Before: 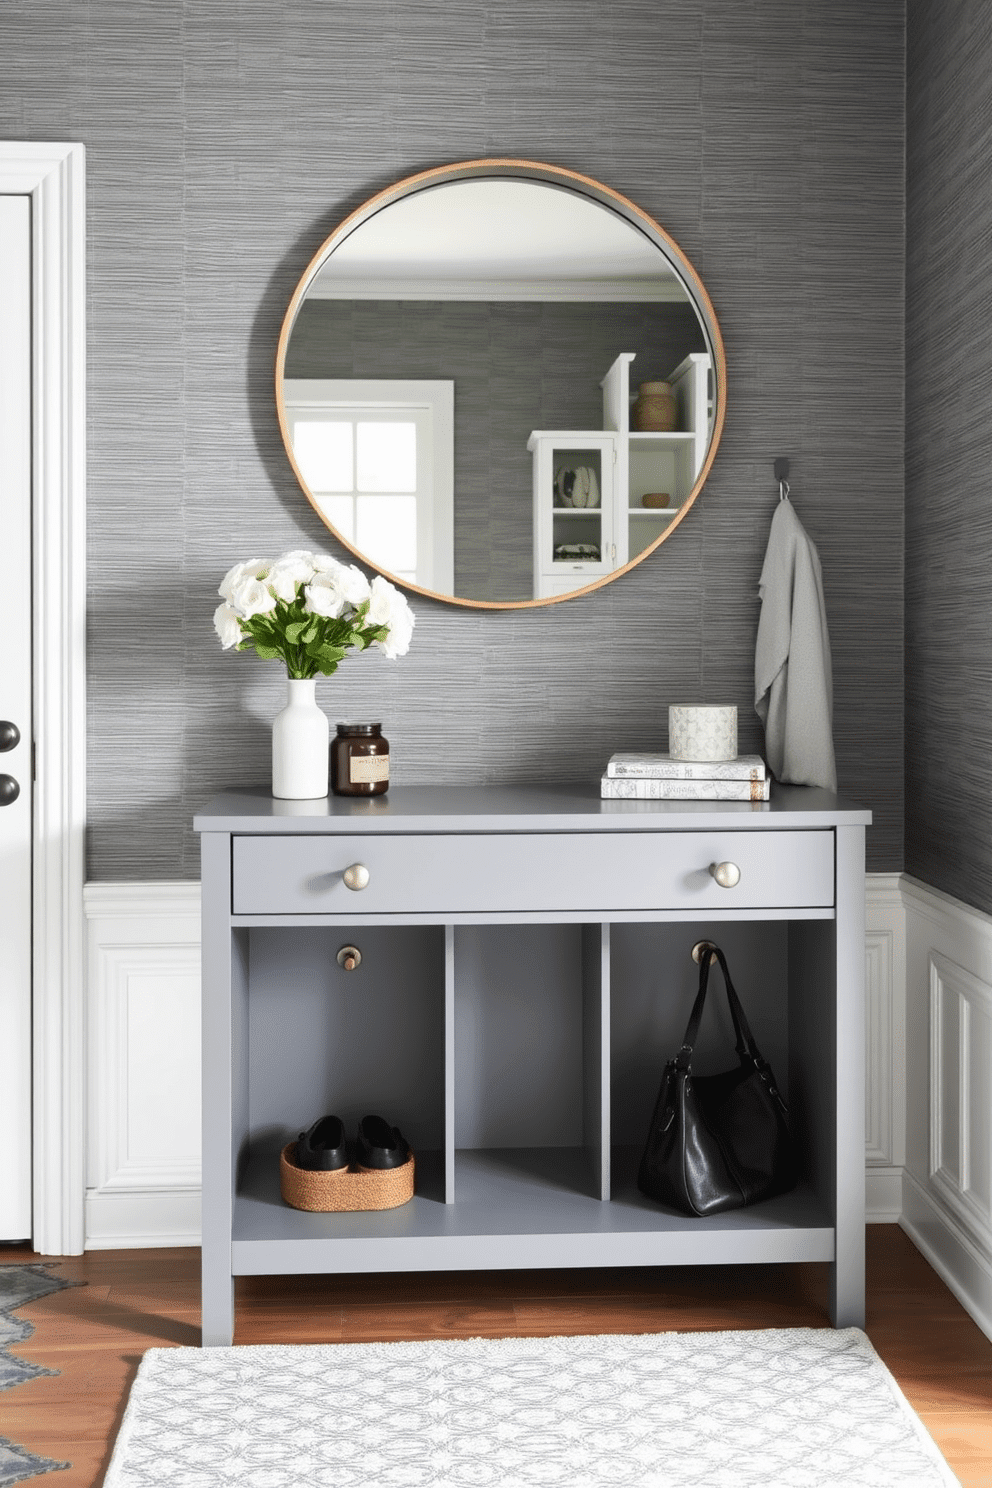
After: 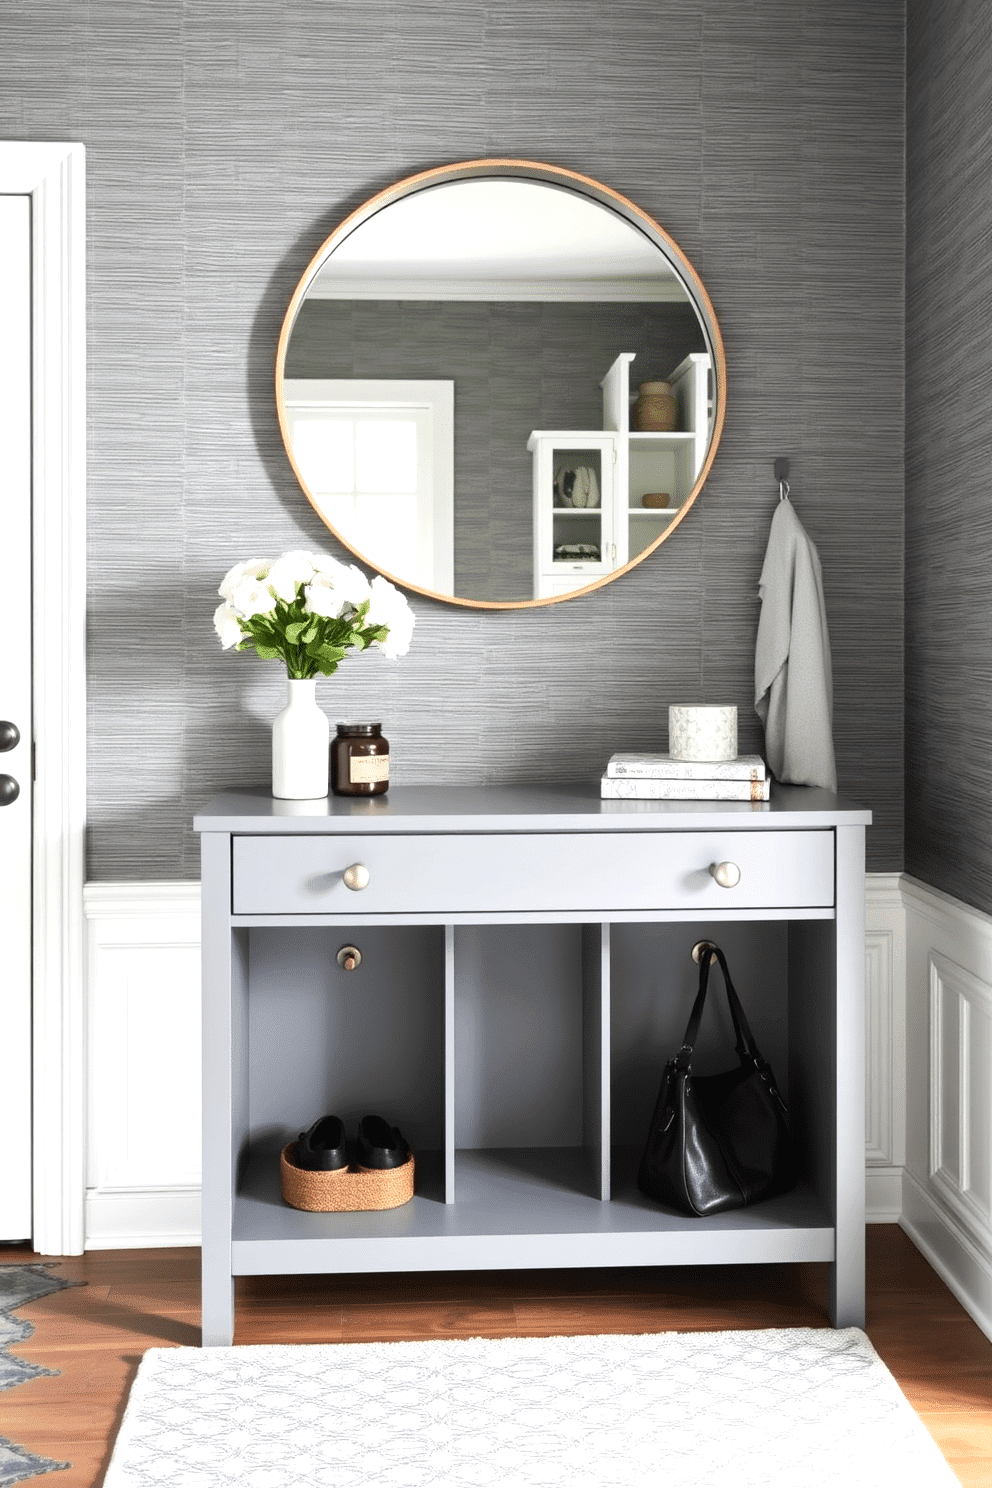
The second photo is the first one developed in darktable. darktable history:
tone equalizer: -8 EV -0.393 EV, -7 EV -0.389 EV, -6 EV -0.334 EV, -5 EV -0.259 EV, -3 EV 0.234 EV, -2 EV 0.322 EV, -1 EV 0.413 EV, +0 EV 0.407 EV
